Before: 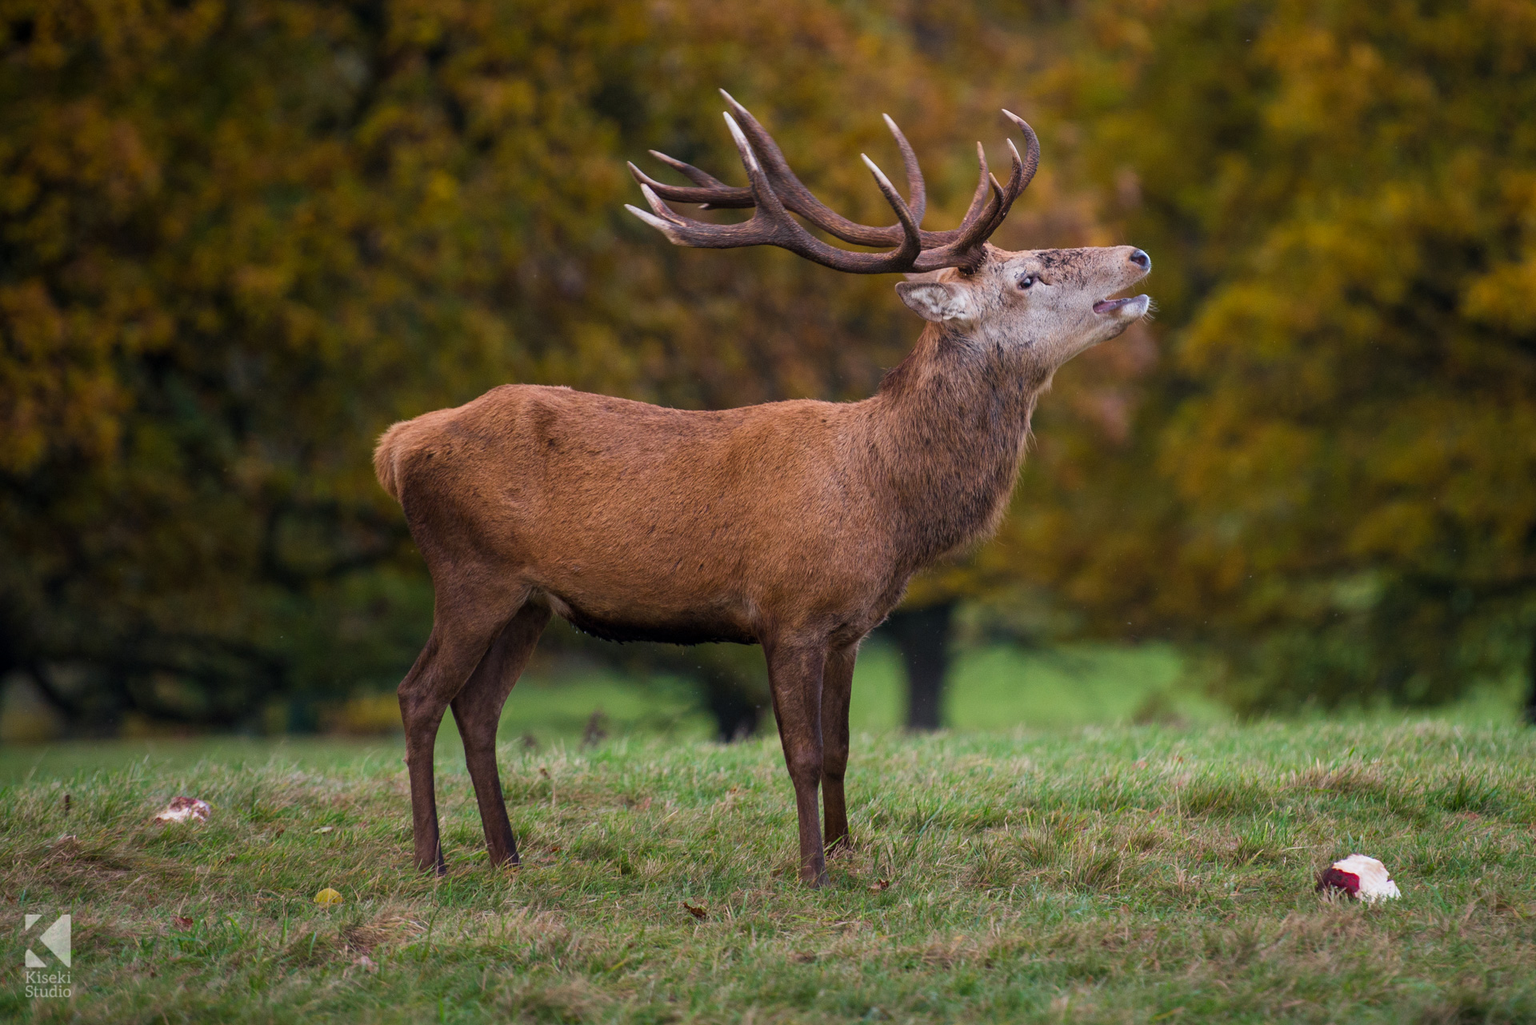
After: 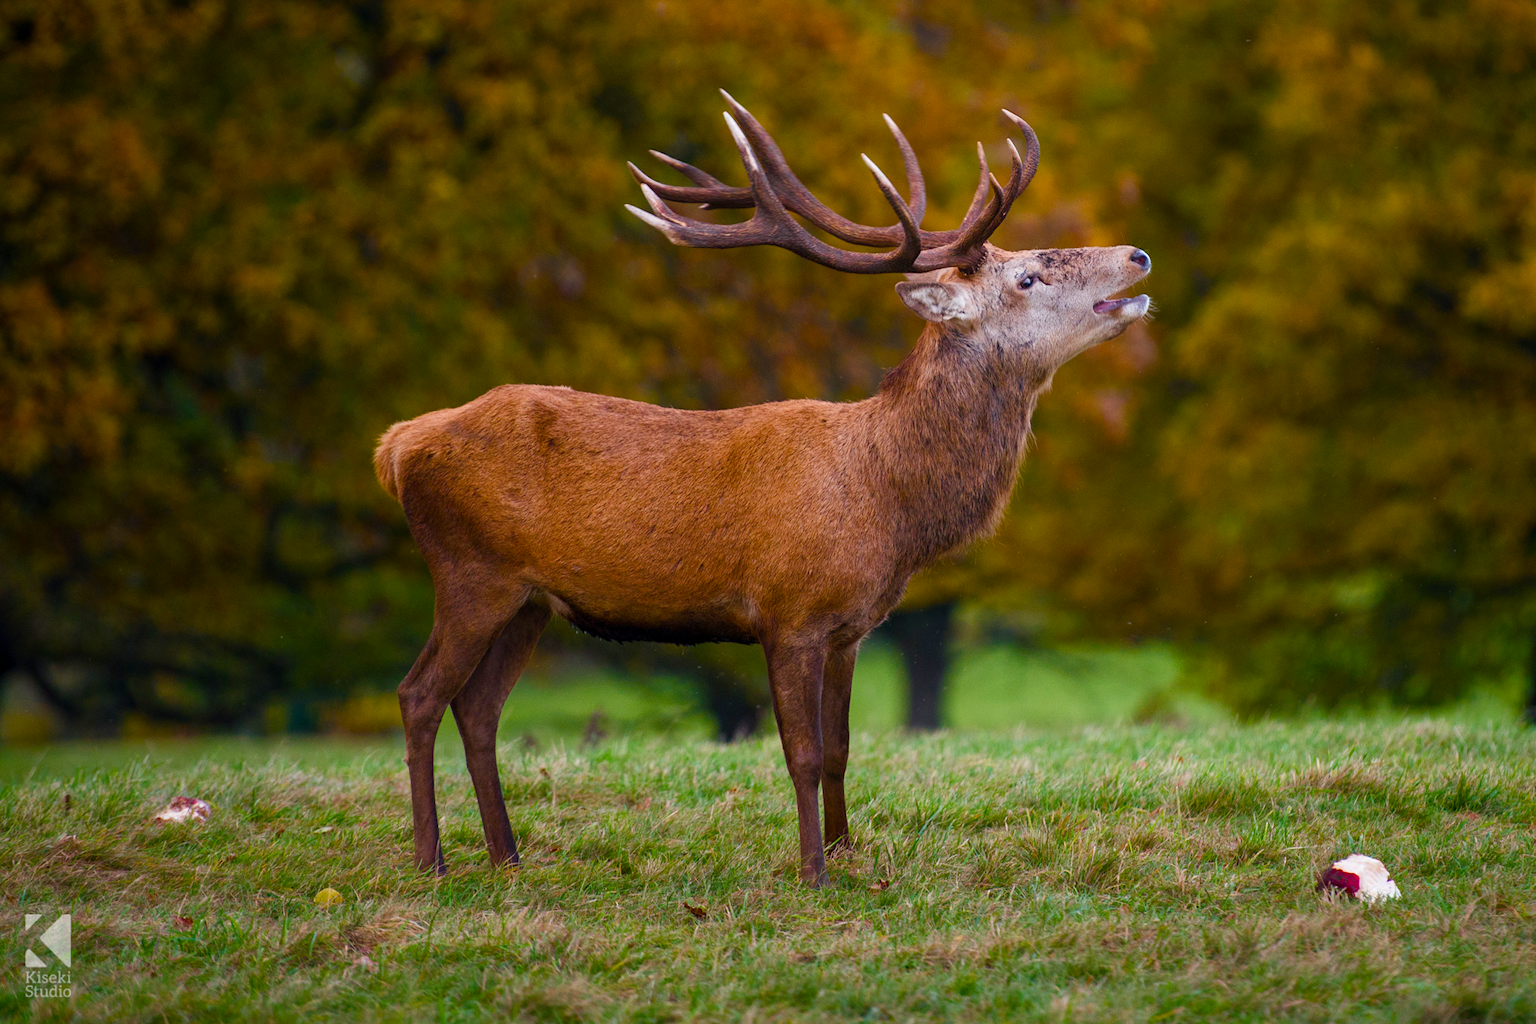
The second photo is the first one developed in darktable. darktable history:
color balance rgb: highlights gain › luminance 10.248%, perceptual saturation grading › global saturation 44.863%, perceptual saturation grading › highlights -50.503%, perceptual saturation grading › shadows 30.594%, global vibrance 12.802%
